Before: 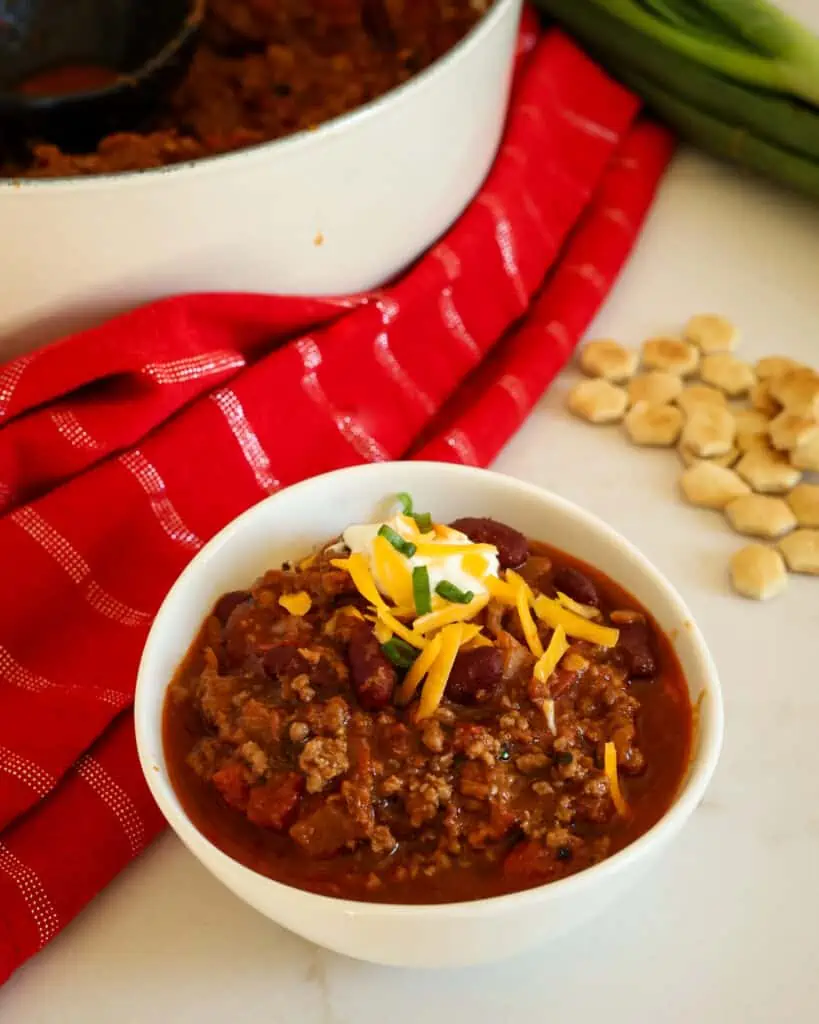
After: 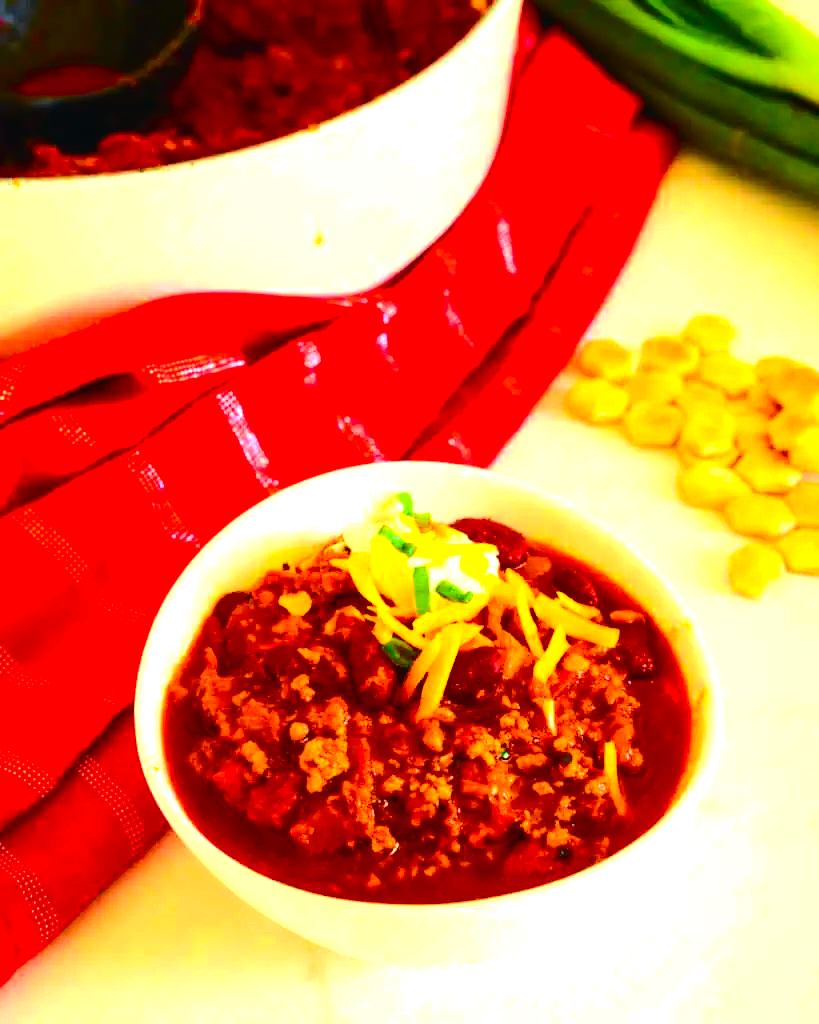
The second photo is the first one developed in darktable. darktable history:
color balance rgb: linear chroma grading › shadows -10%, linear chroma grading › global chroma 20%, perceptual saturation grading › global saturation 15%, perceptual brilliance grading › global brilliance 30%, perceptual brilliance grading › highlights 12%, perceptual brilliance grading › mid-tones 24%, global vibrance 20%
tone curve: curves: ch0 [(0, 0.023) (0.103, 0.087) (0.277, 0.28) (0.438, 0.547) (0.546, 0.678) (0.735, 0.843) (0.994, 1)]; ch1 [(0, 0) (0.371, 0.261) (0.465, 0.42) (0.488, 0.477) (0.512, 0.513) (0.542, 0.581) (0.574, 0.647) (0.636, 0.747) (1, 1)]; ch2 [(0, 0) (0.369, 0.388) (0.449, 0.431) (0.478, 0.471) (0.516, 0.517) (0.575, 0.642) (0.649, 0.726) (1, 1)], color space Lab, independent channels, preserve colors none
